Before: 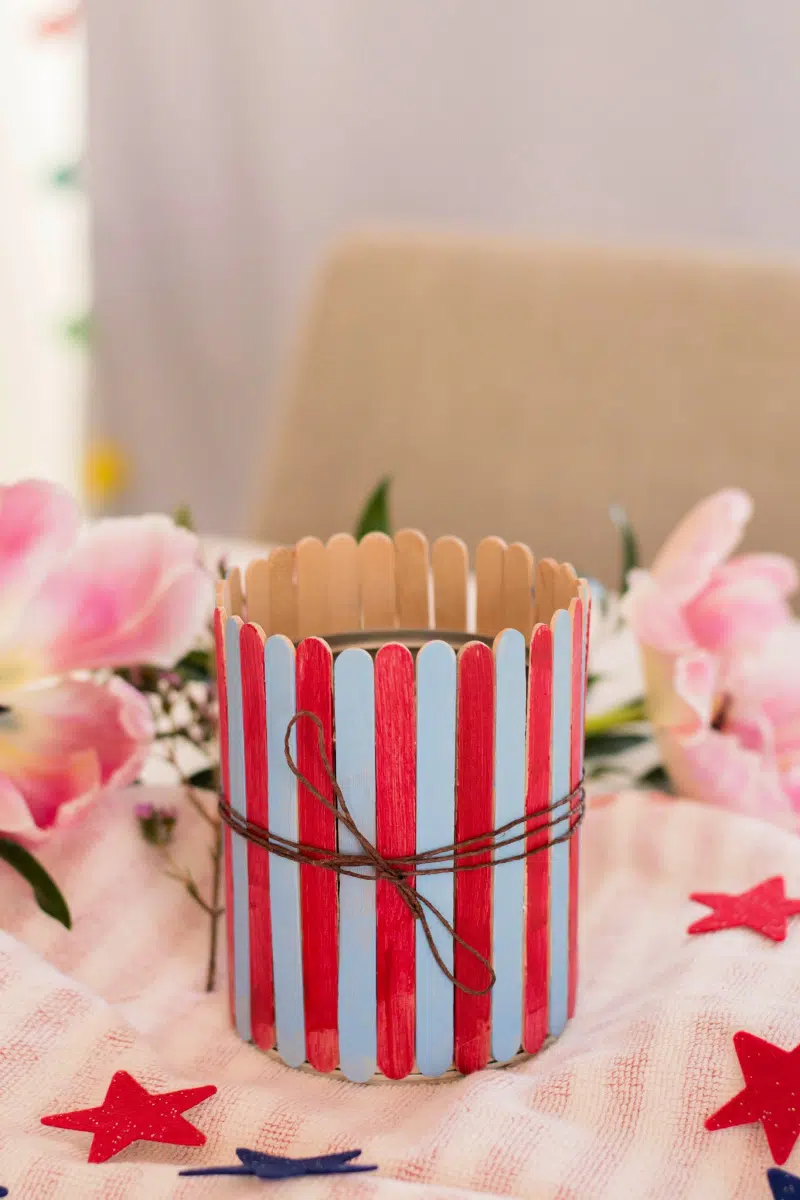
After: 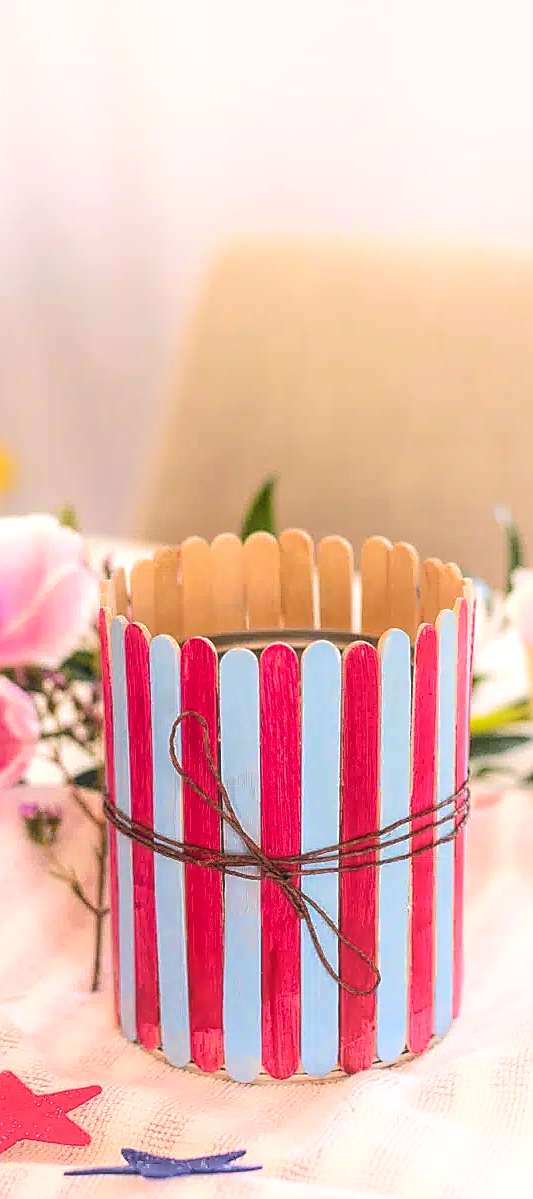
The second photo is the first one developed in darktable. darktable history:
exposure: exposure -0.141 EV, compensate highlight preservation false
crop and rotate: left 14.41%, right 18.939%
color calibration: output R [1.003, 0.027, -0.041, 0], output G [-0.018, 1.043, -0.038, 0], output B [0.071, -0.086, 1.017, 0], illuminant same as pipeline (D50), adaptation none (bypass), x 0.333, y 0.334, temperature 5015.37 K
shadows and highlights: shadows -55.62, highlights 86.54, soften with gaussian
color balance rgb: perceptual saturation grading › global saturation 25.08%, perceptual brilliance grading › global brilliance 15.561%, perceptual brilliance grading › shadows -35.307%, global vibrance 14.963%
sharpen: radius 1.368, amount 1.237, threshold 0.794
local contrast: highlights 67%, shadows 32%, detail 167%, midtone range 0.2
